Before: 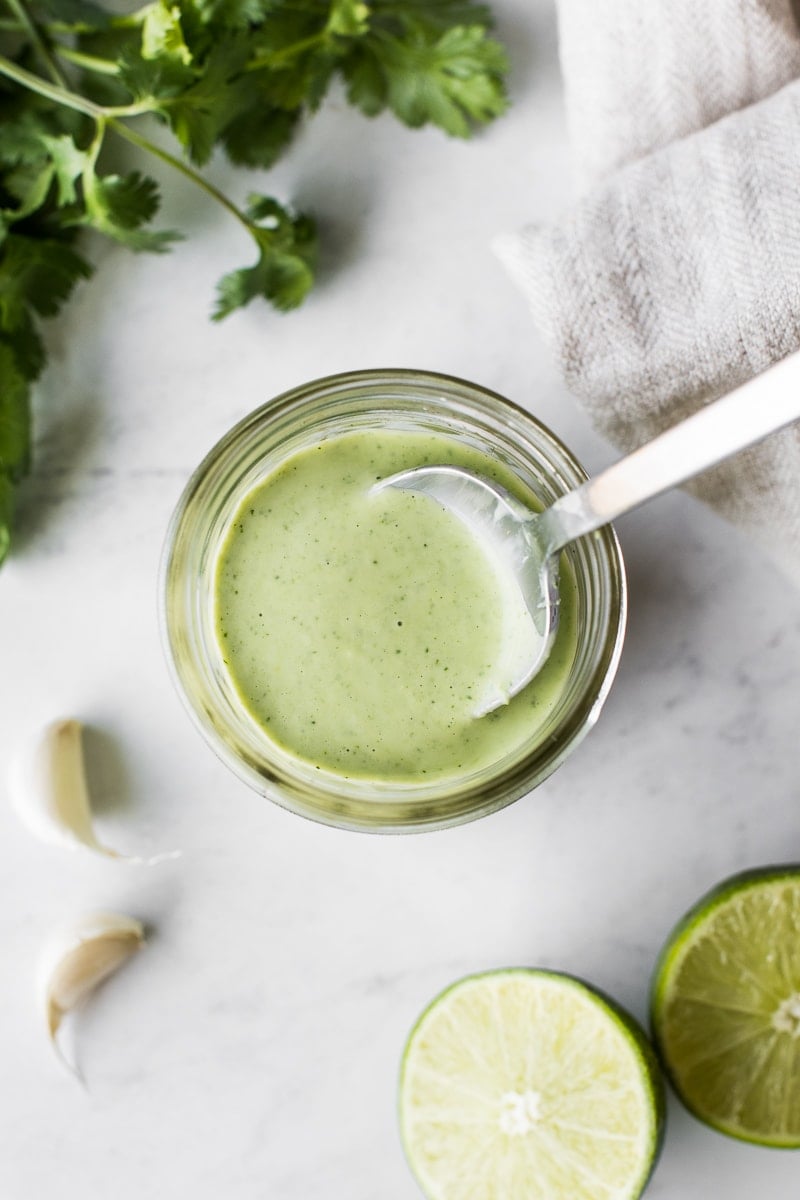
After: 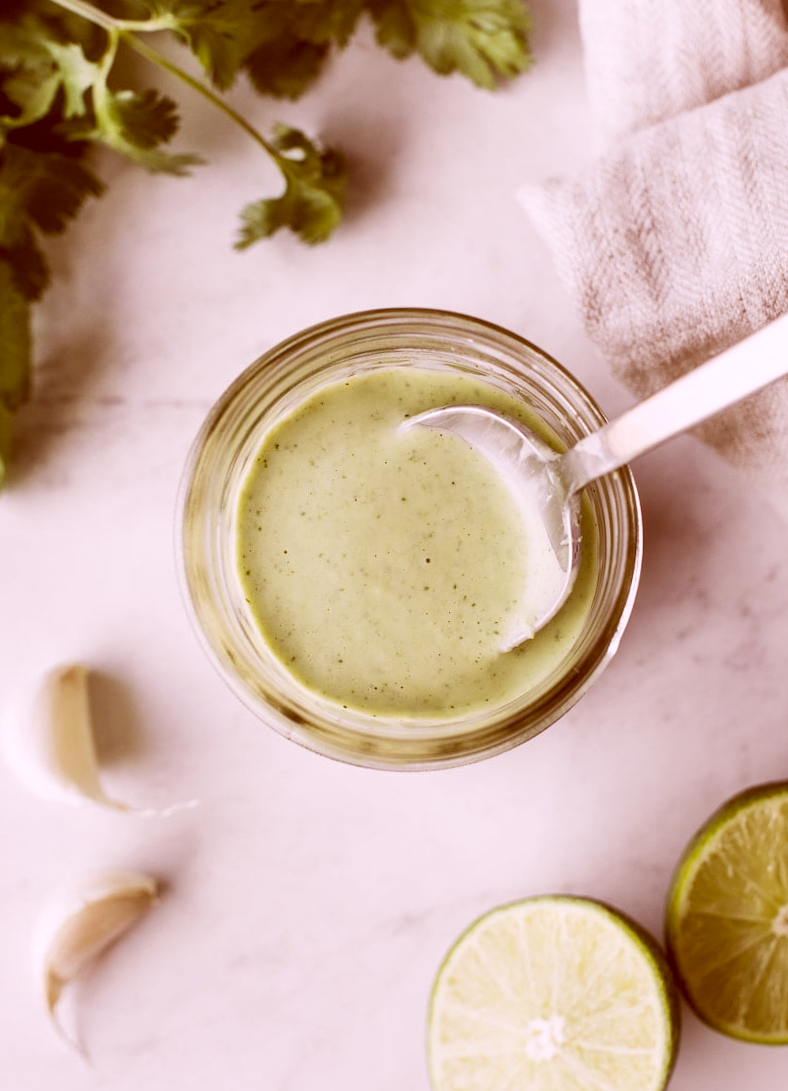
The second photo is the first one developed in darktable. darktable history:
color correction: highlights a* 9.03, highlights b* 8.71, shadows a* 40, shadows b* 40, saturation 0.8
white balance: red 0.931, blue 1.11
rotate and perspective: rotation -0.013°, lens shift (vertical) -0.027, lens shift (horizontal) 0.178, crop left 0.016, crop right 0.989, crop top 0.082, crop bottom 0.918
